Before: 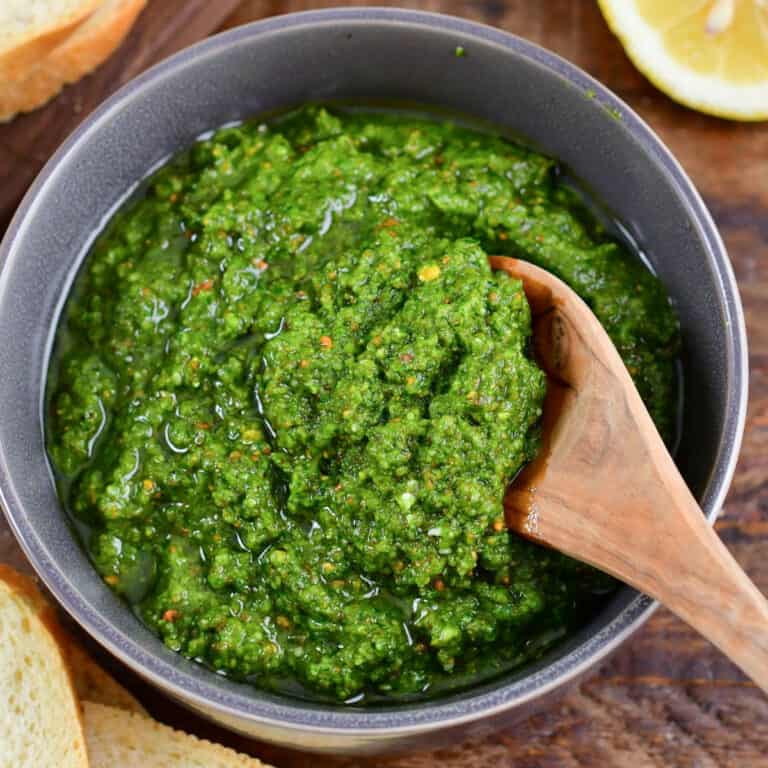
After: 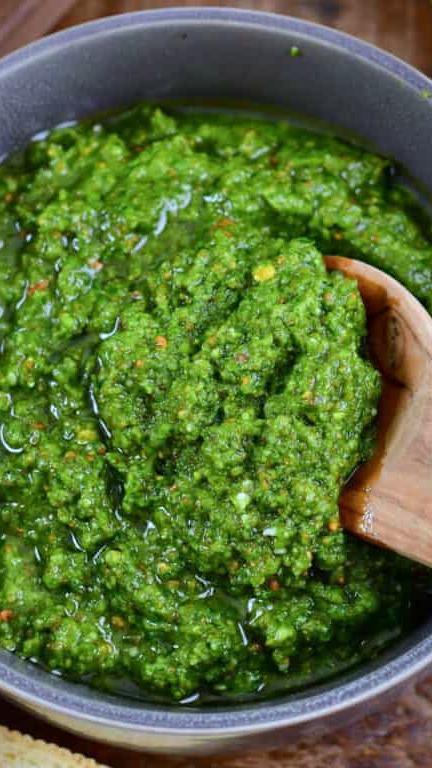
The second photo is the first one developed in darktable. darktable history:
white balance: red 0.924, blue 1.095
crop: left 21.496%, right 22.254%
